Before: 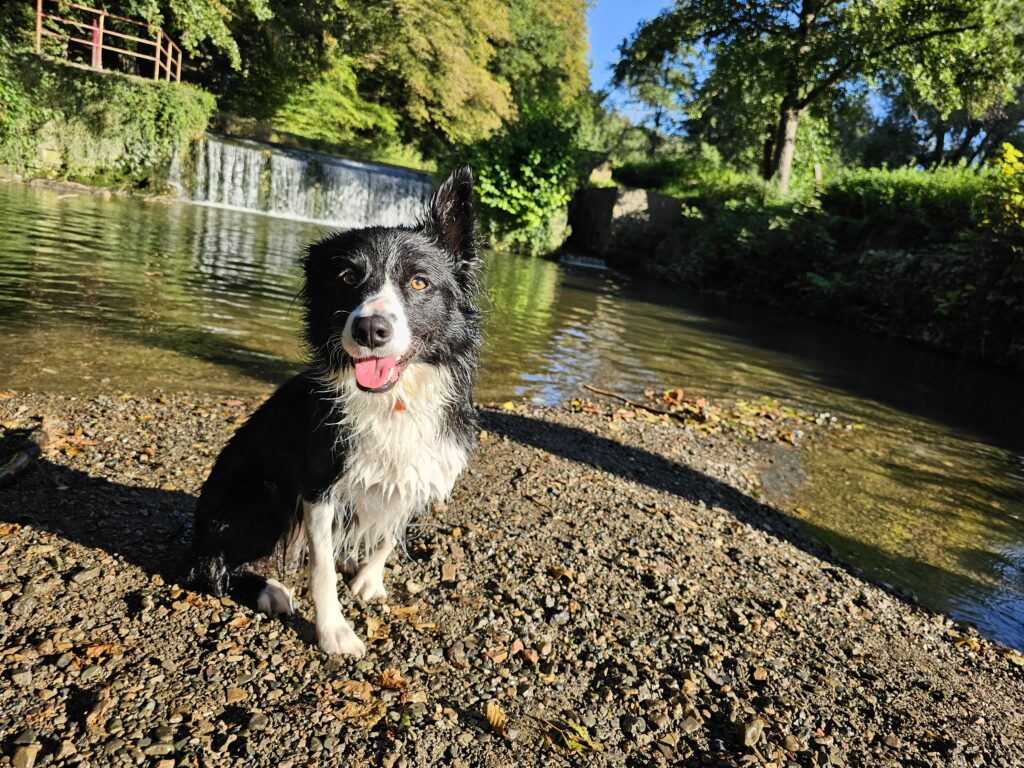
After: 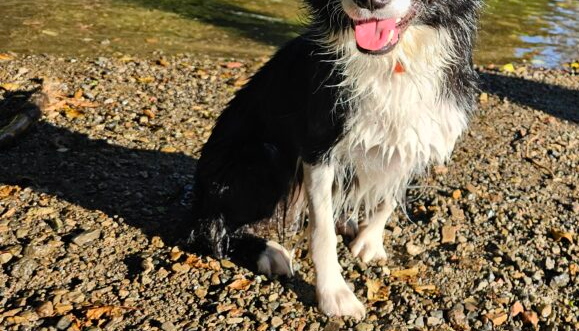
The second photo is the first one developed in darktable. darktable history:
crop: top 44.035%, right 43.429%, bottom 12.785%
